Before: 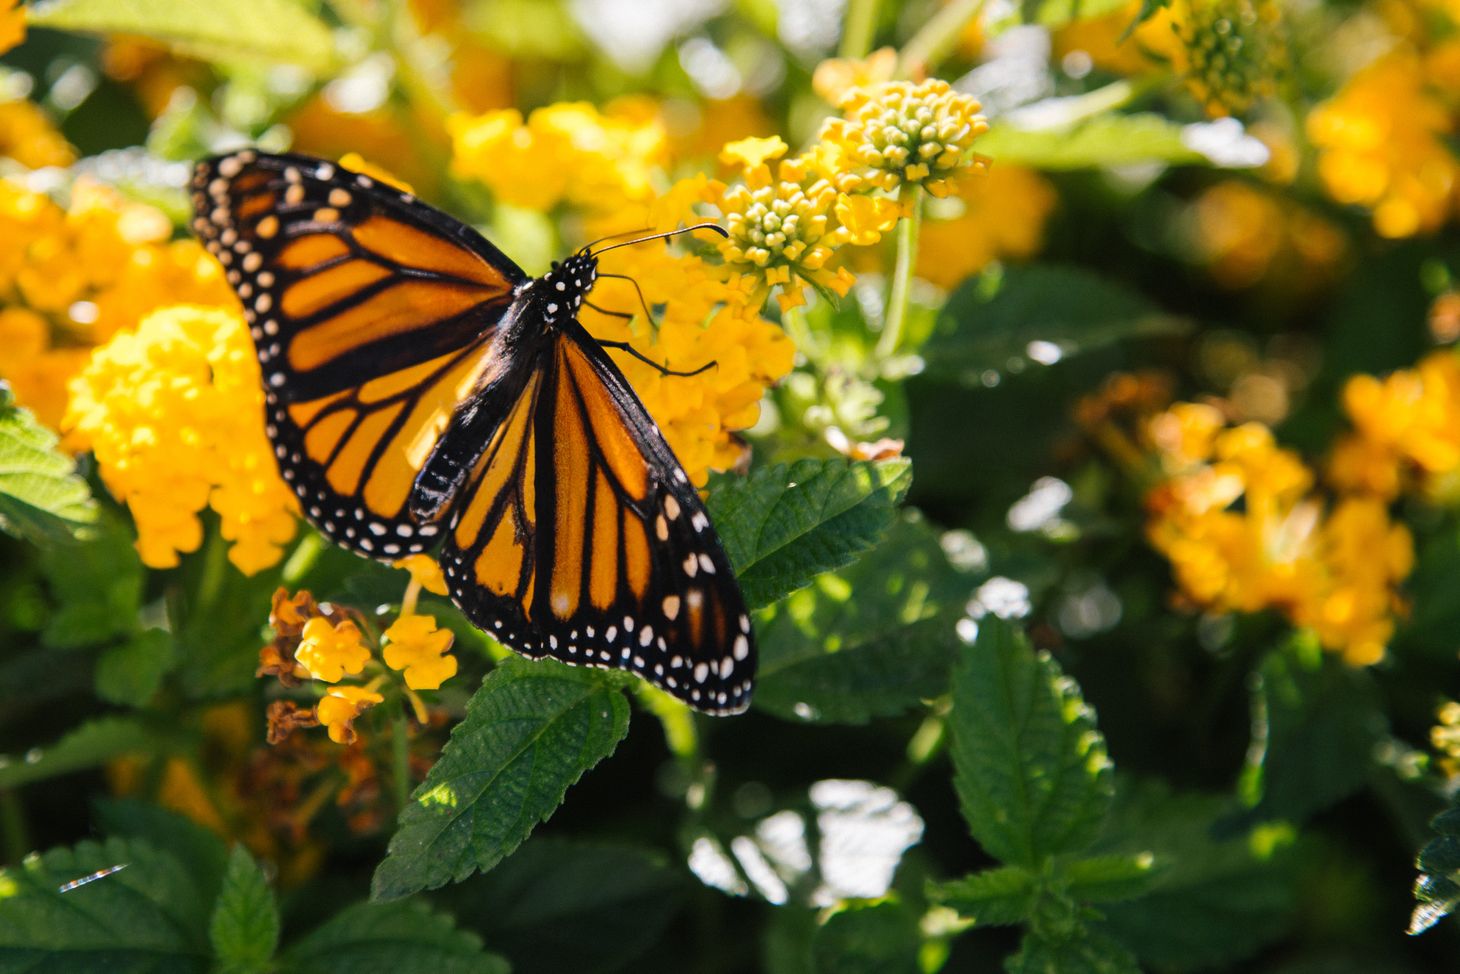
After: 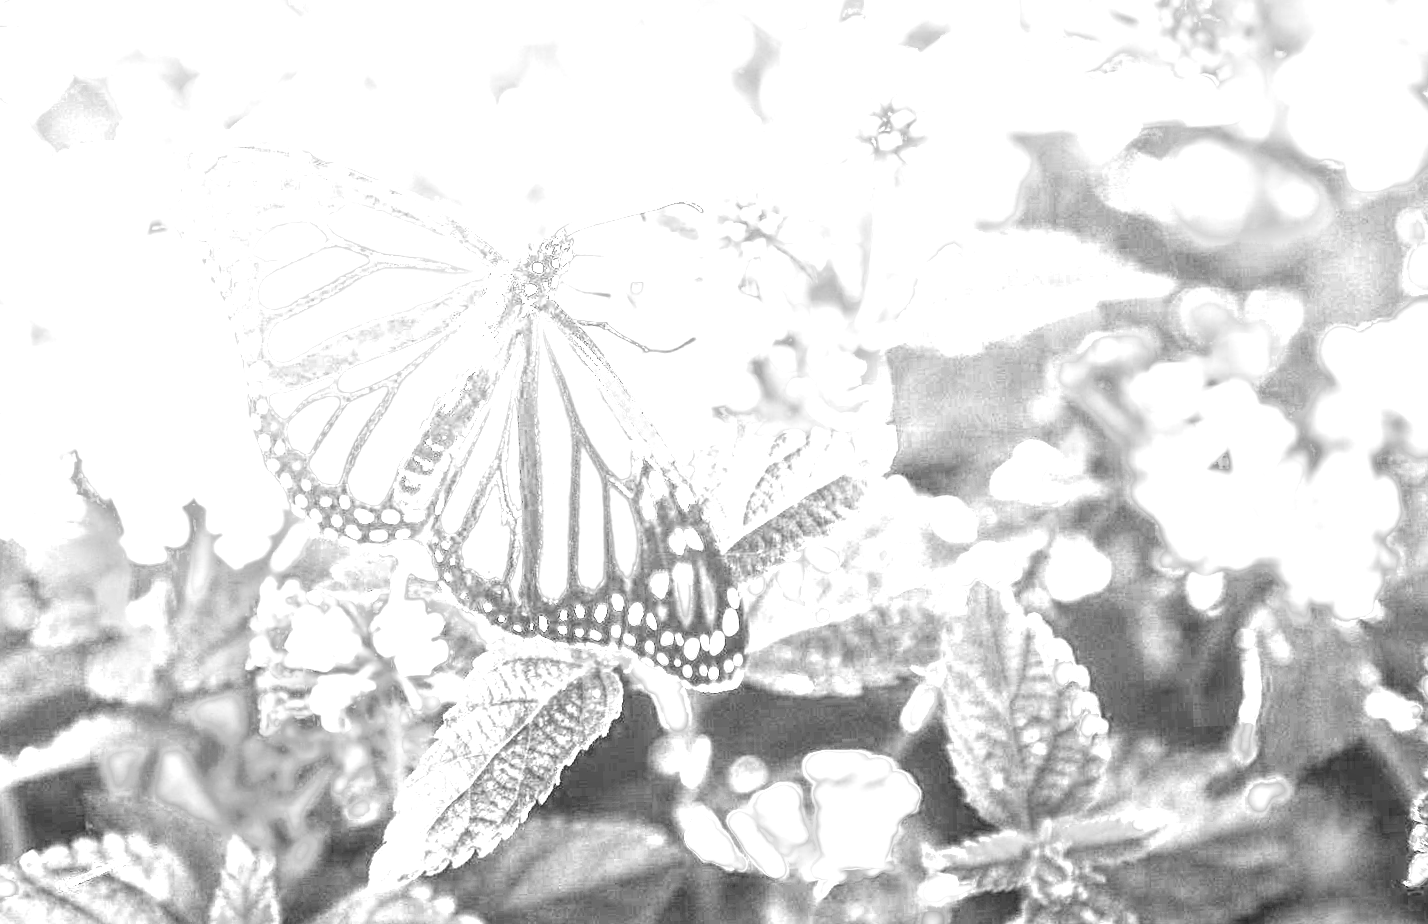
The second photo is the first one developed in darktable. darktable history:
white balance: red 8, blue 8
exposure: exposure 0.921 EV, compensate highlight preservation false
monochrome: a 14.95, b -89.96
rotate and perspective: rotation -2°, crop left 0.022, crop right 0.978, crop top 0.049, crop bottom 0.951
local contrast: on, module defaults
color balance rgb: linear chroma grading › global chroma 15%, perceptual saturation grading › global saturation 30%
